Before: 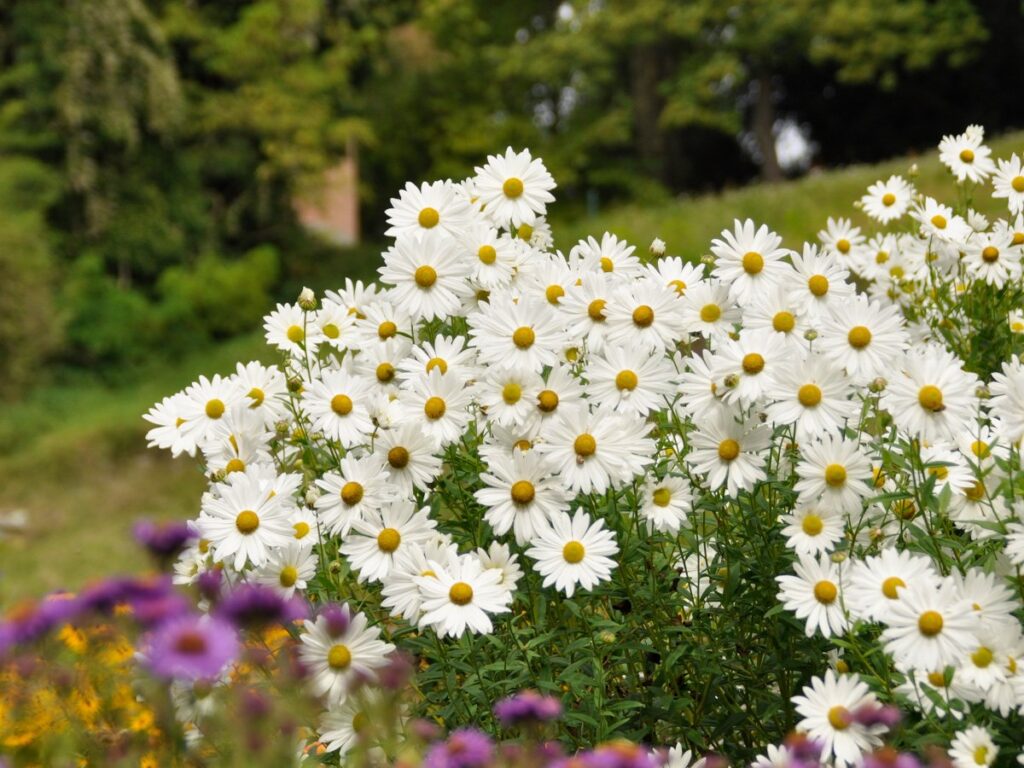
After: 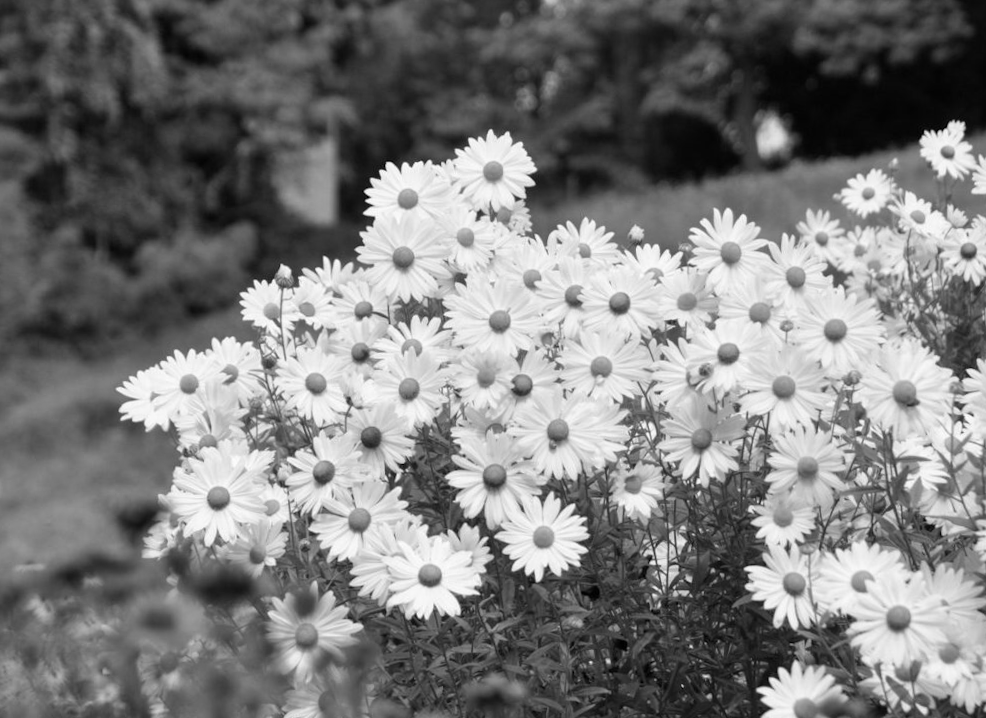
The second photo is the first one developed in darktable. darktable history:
rotate and perspective: rotation 1.57°, crop left 0.018, crop right 0.982, crop top 0.039, crop bottom 0.961
crop: left 1.743%, right 0.268%, bottom 2.011%
velvia: on, module defaults
monochrome: on, module defaults
